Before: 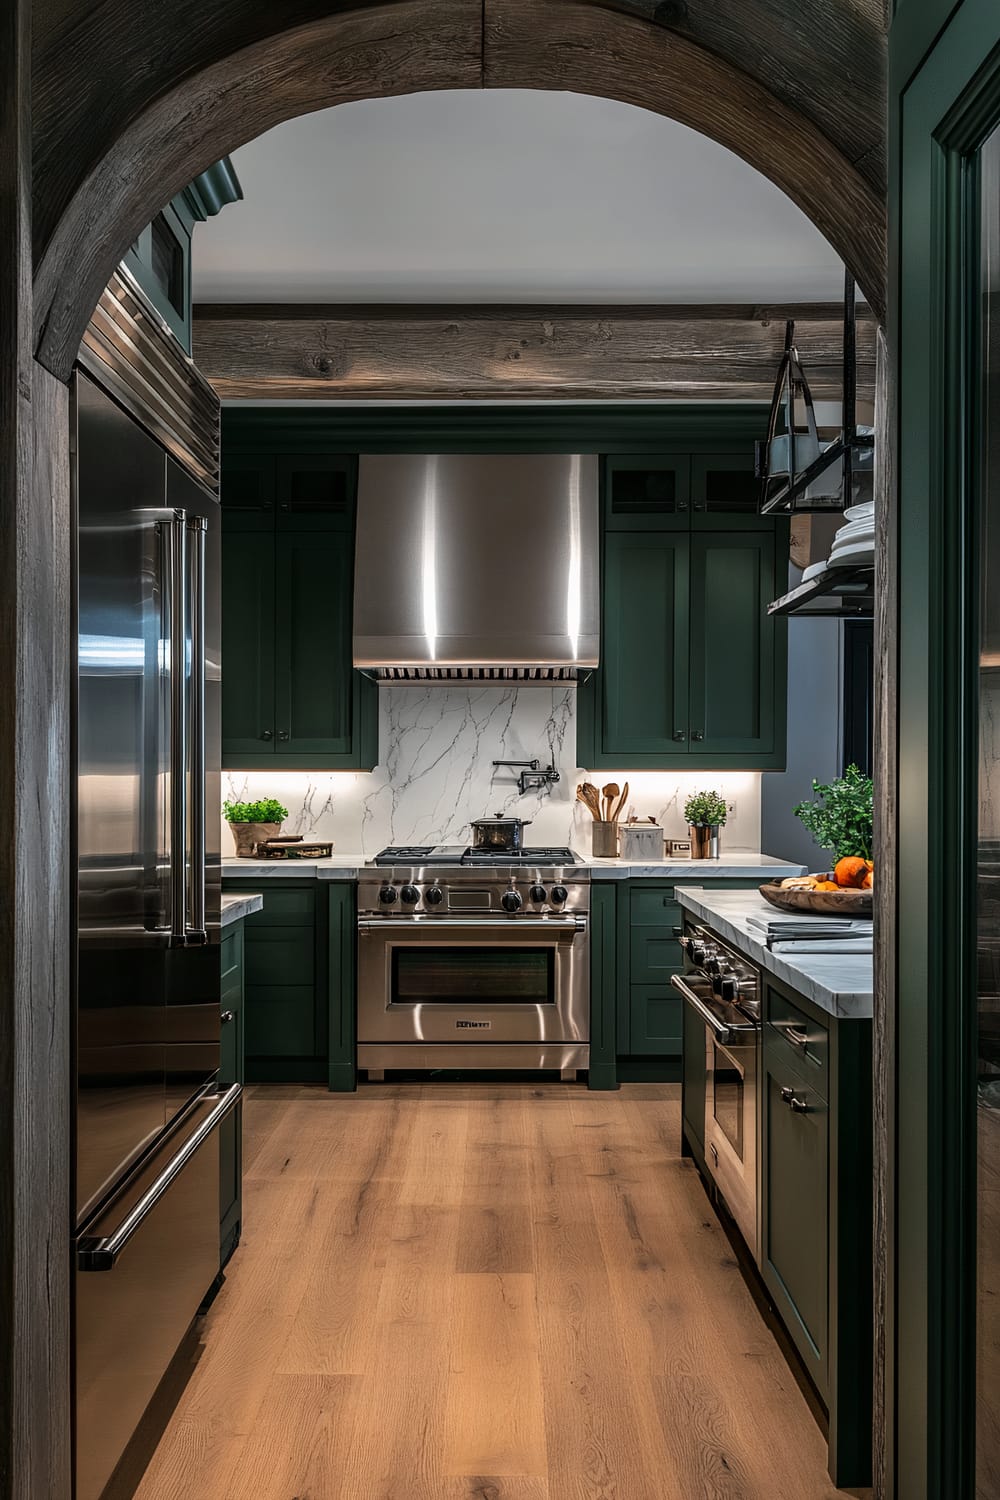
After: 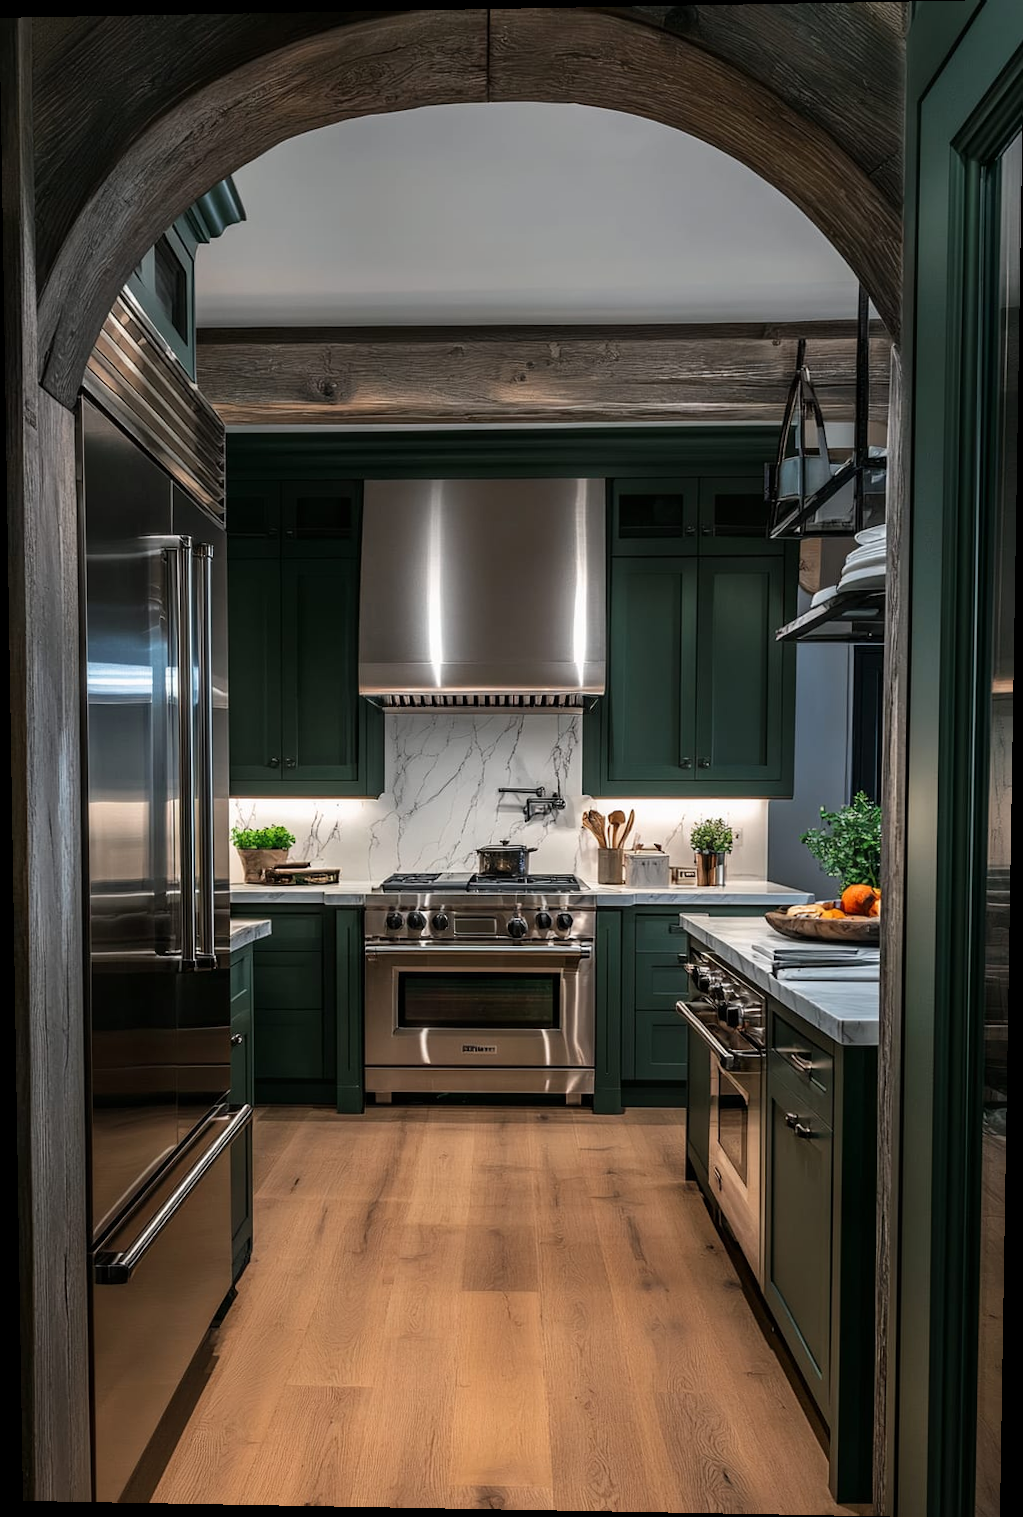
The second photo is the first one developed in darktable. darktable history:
exposure: compensate highlight preservation false
rotate and perspective: lens shift (vertical) 0.048, lens shift (horizontal) -0.024, automatic cropping off
